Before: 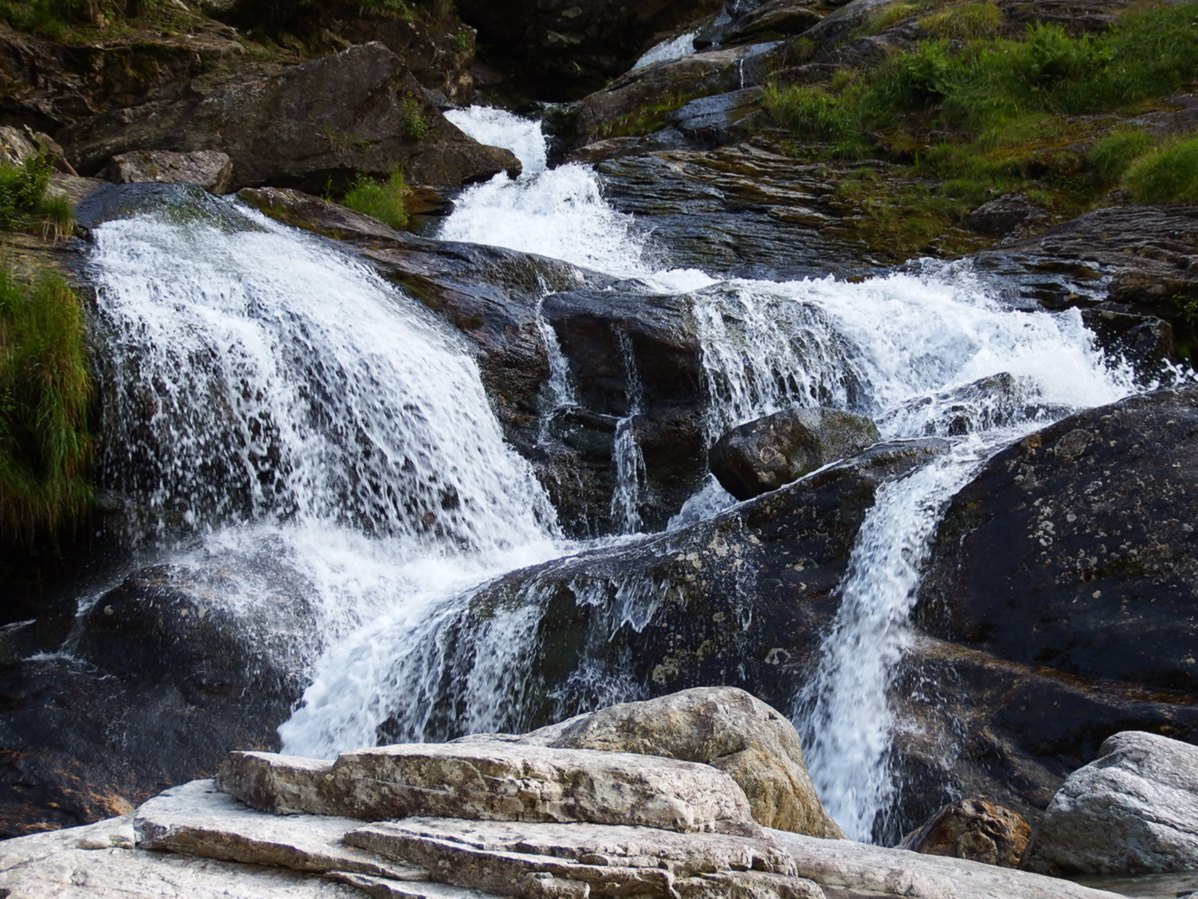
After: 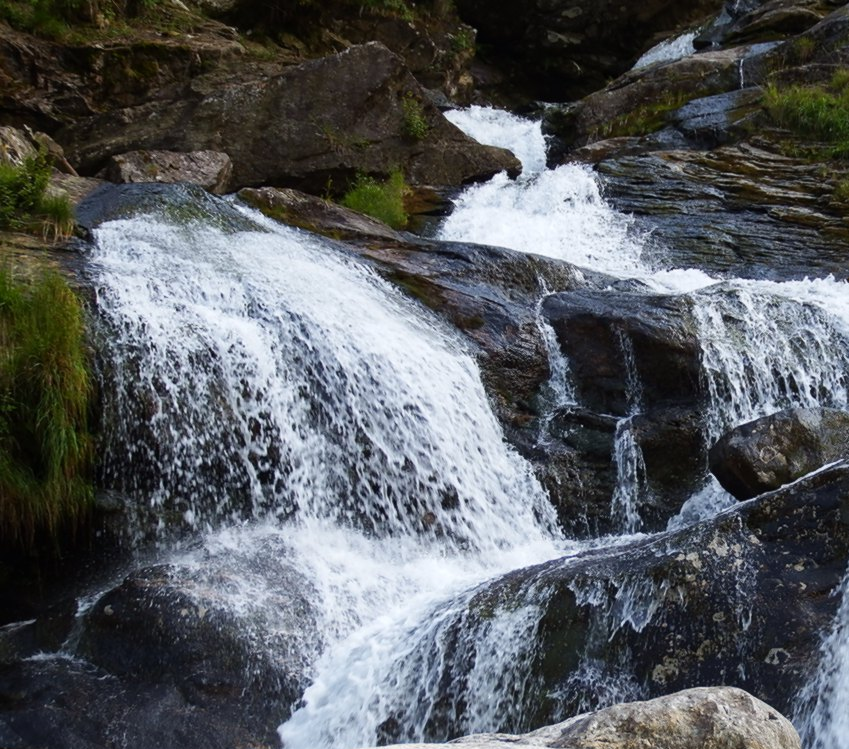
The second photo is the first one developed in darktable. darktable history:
crop: right 29.051%, bottom 16.605%
